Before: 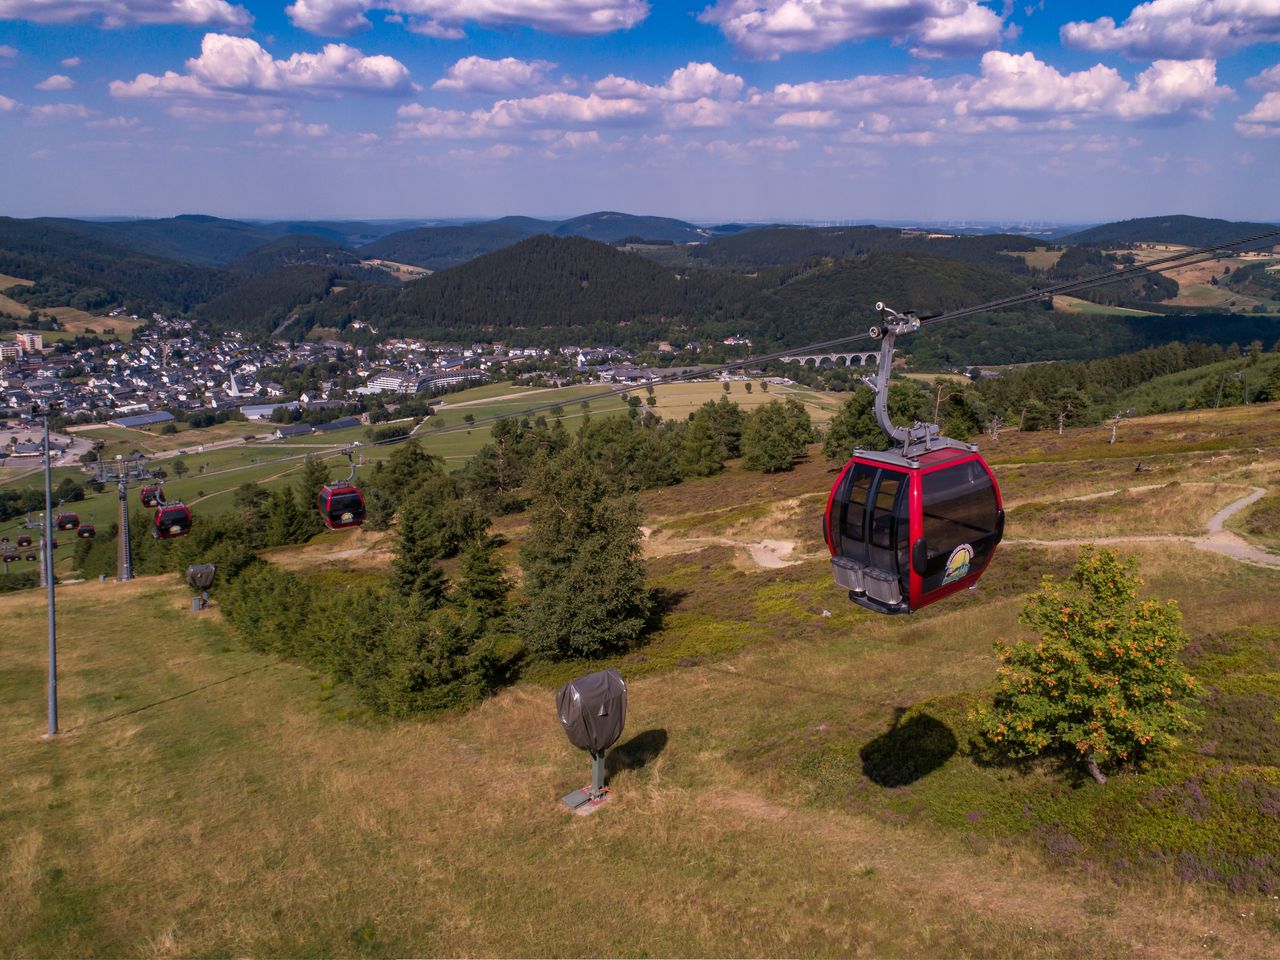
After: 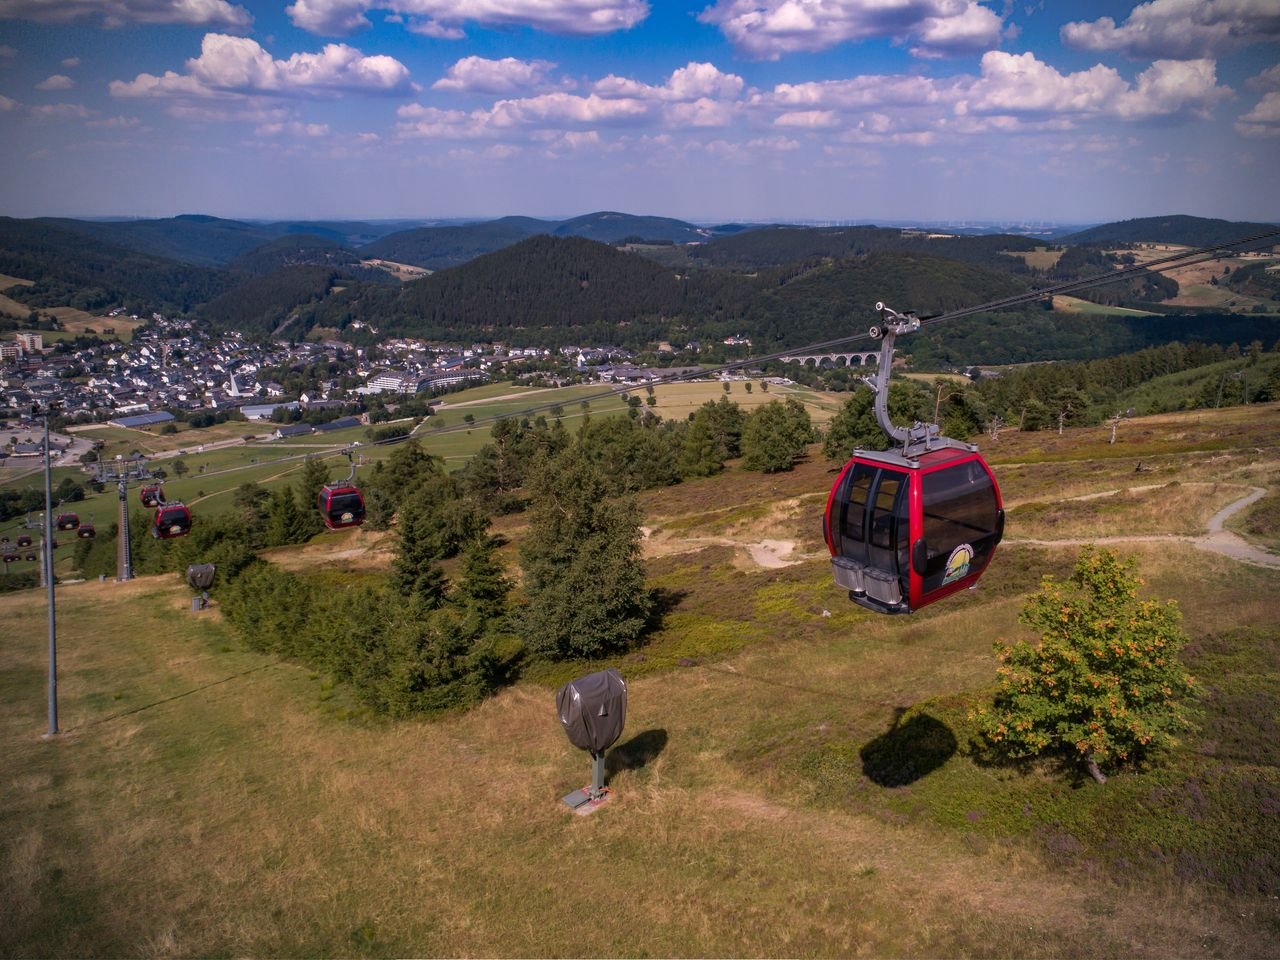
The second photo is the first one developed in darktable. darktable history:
vignetting: brightness -0.854
